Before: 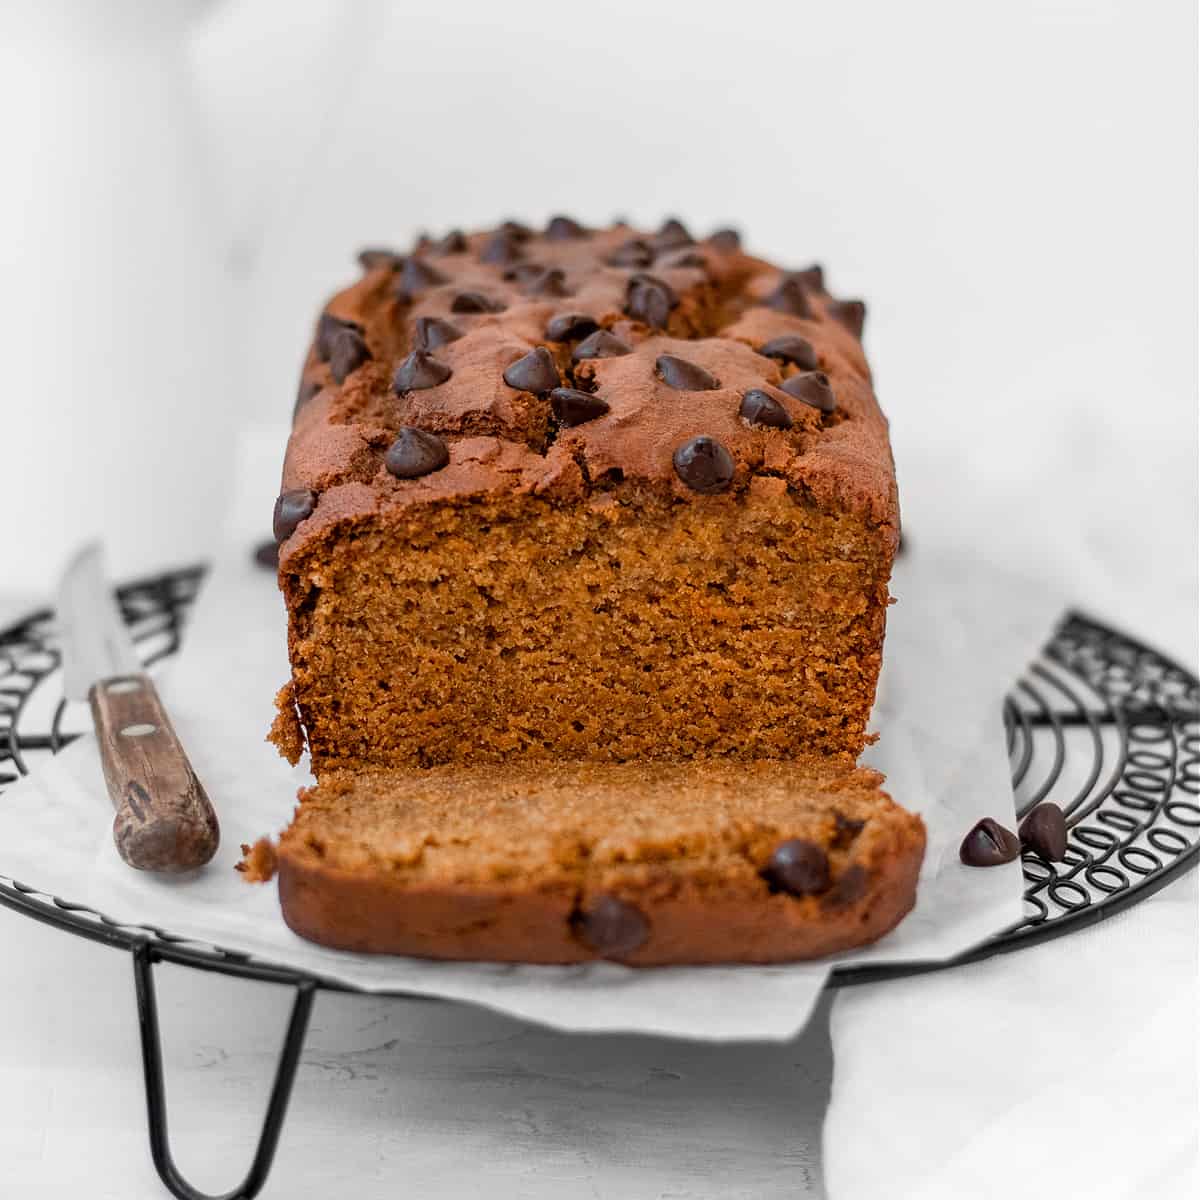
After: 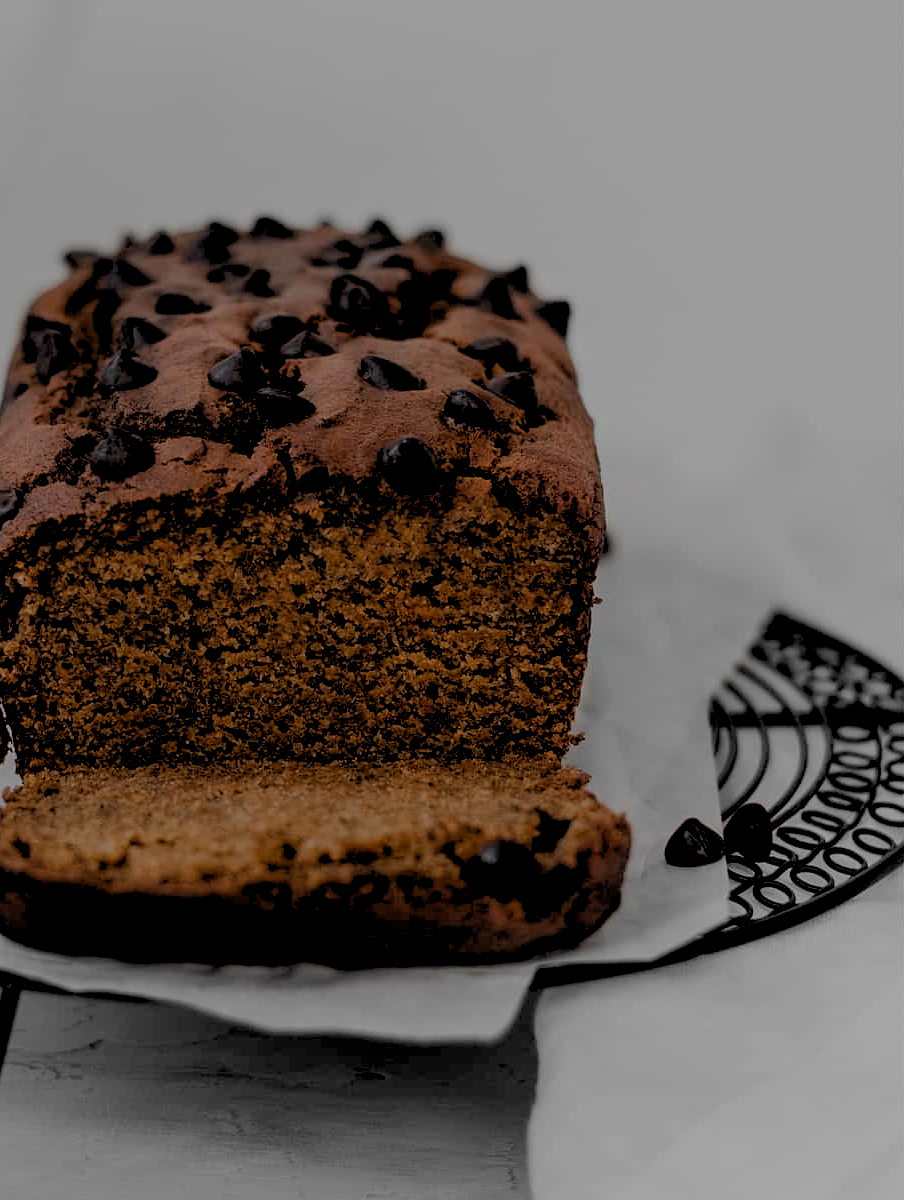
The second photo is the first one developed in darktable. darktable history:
exposure: exposure -1.468 EV, compensate highlight preservation false
rgb levels: levels [[0.029, 0.461, 0.922], [0, 0.5, 1], [0, 0.5, 1]]
crop and rotate: left 24.6%
